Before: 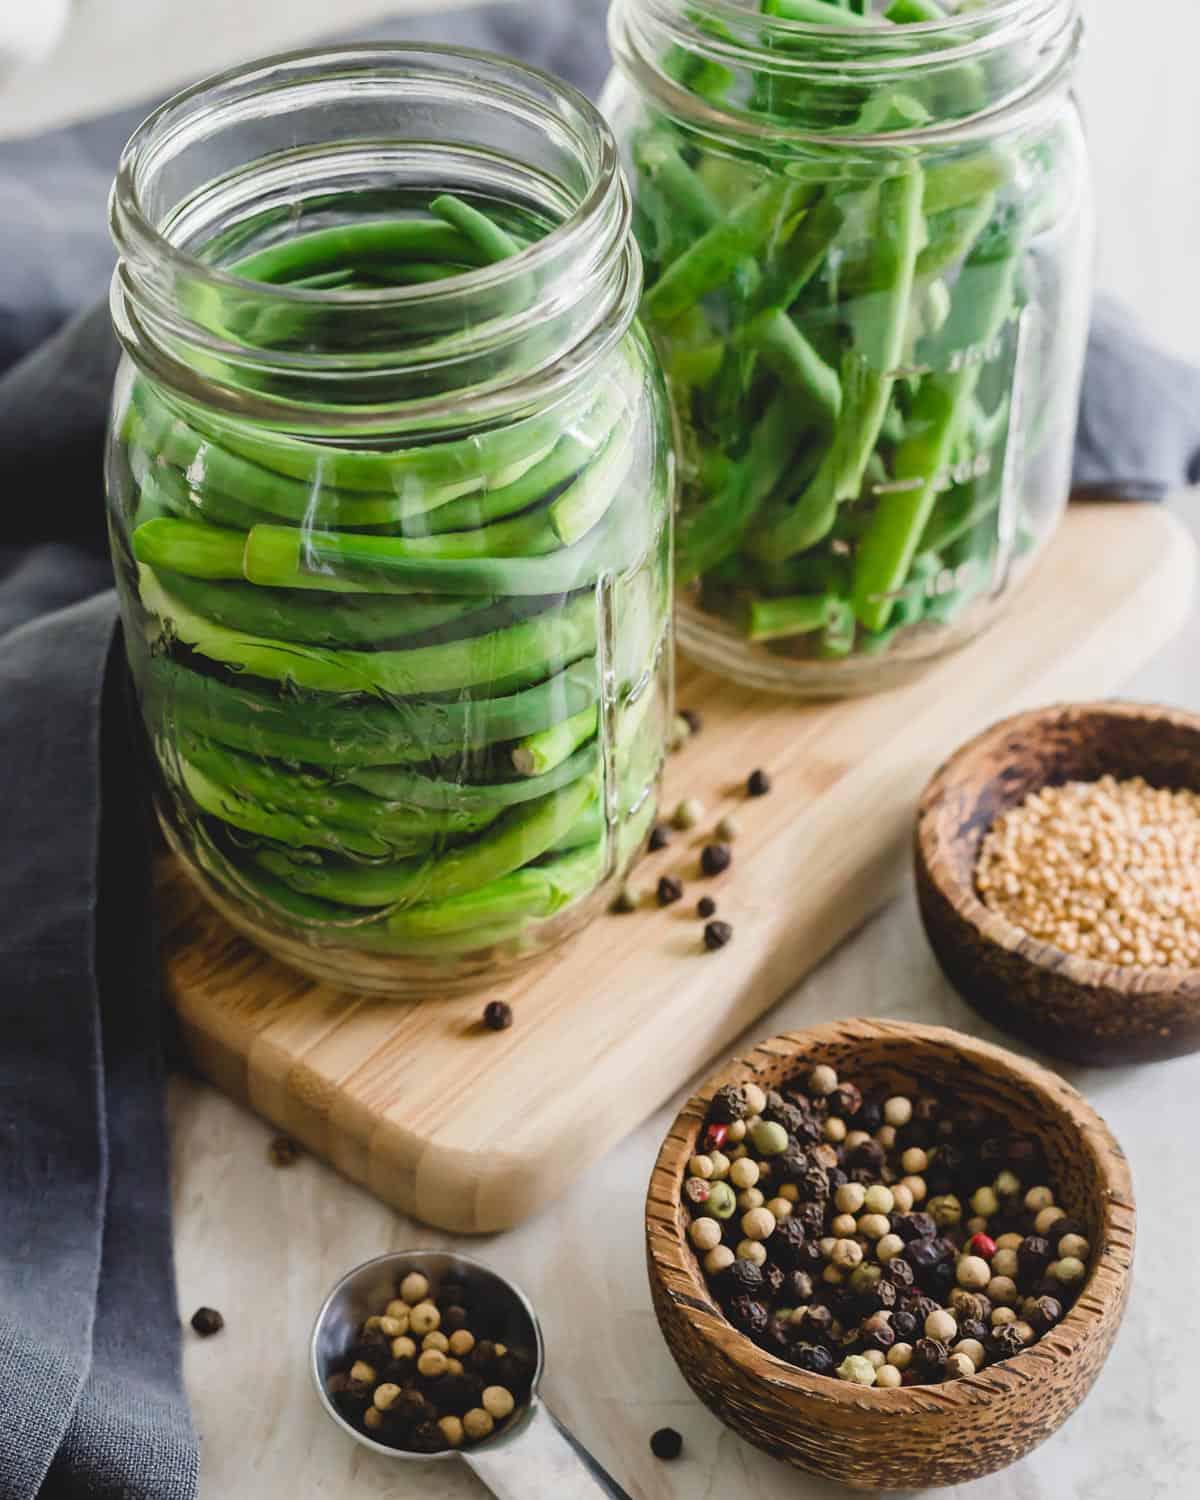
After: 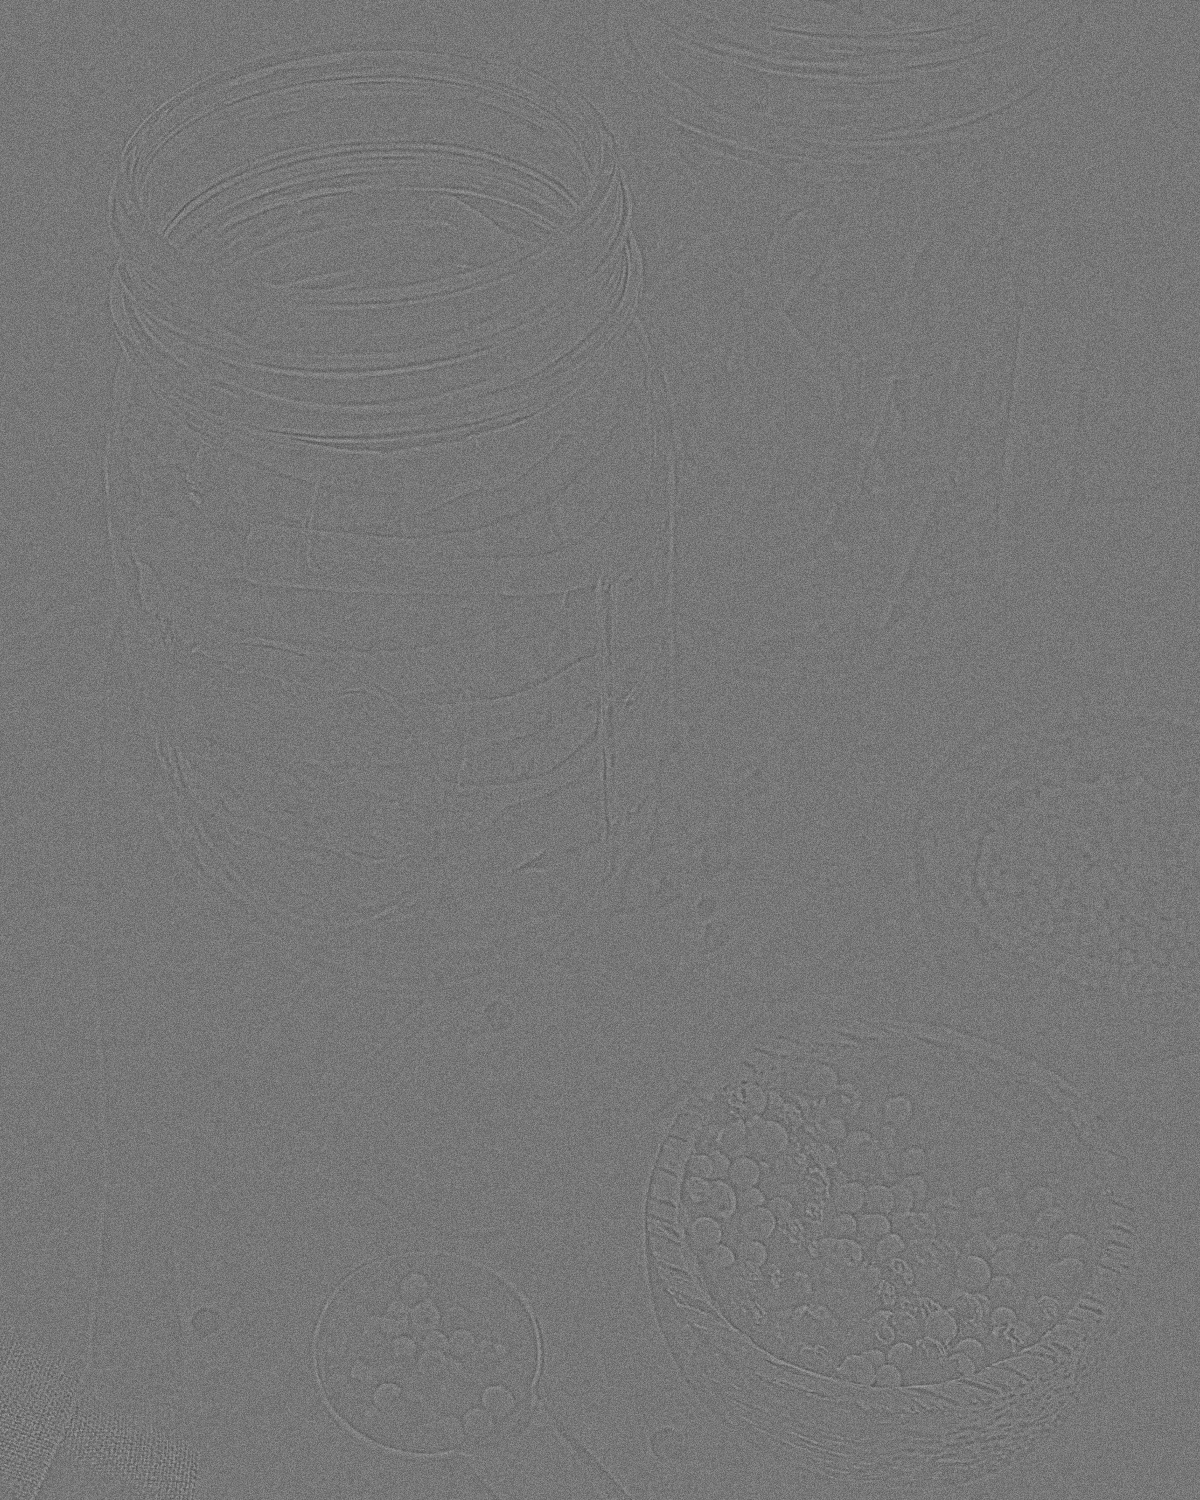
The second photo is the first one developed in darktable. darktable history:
grain: coarseness 0.09 ISO, strength 40%
highpass: sharpness 5.84%, contrast boost 8.44%
